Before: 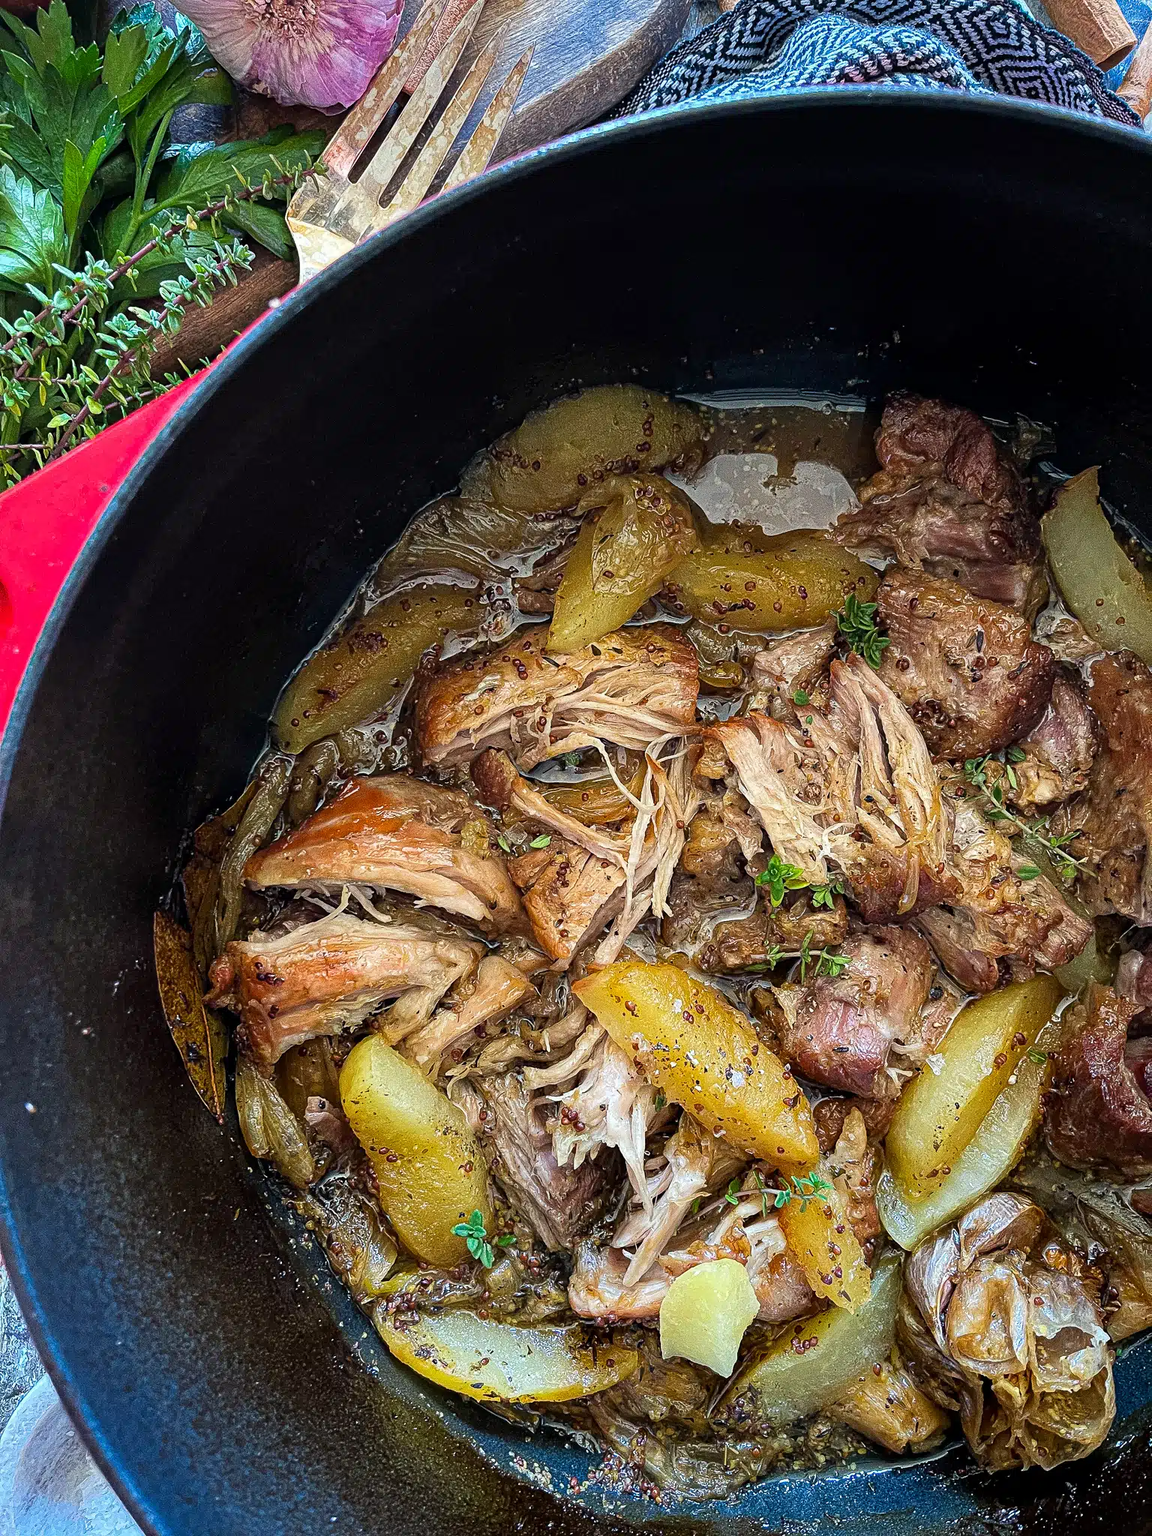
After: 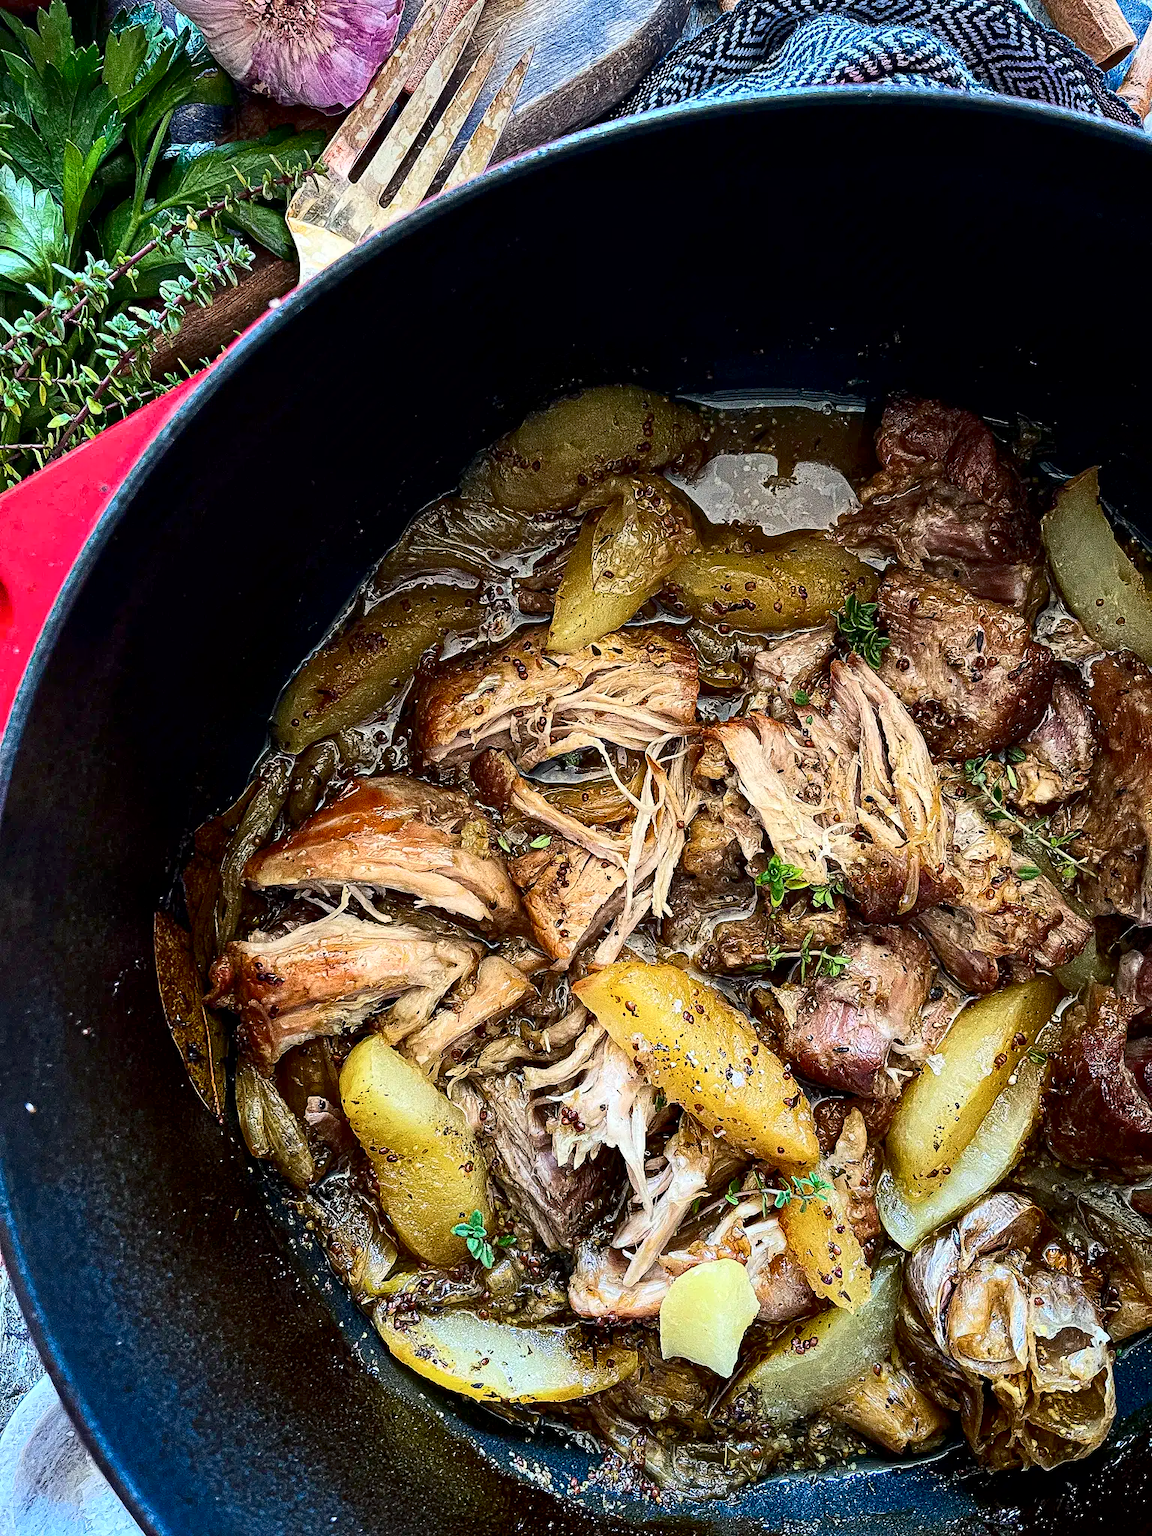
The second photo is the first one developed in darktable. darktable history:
exposure: black level correction 0.005, exposure 0.014 EV, compensate highlight preservation false
contrast brightness saturation: contrast 0.28
